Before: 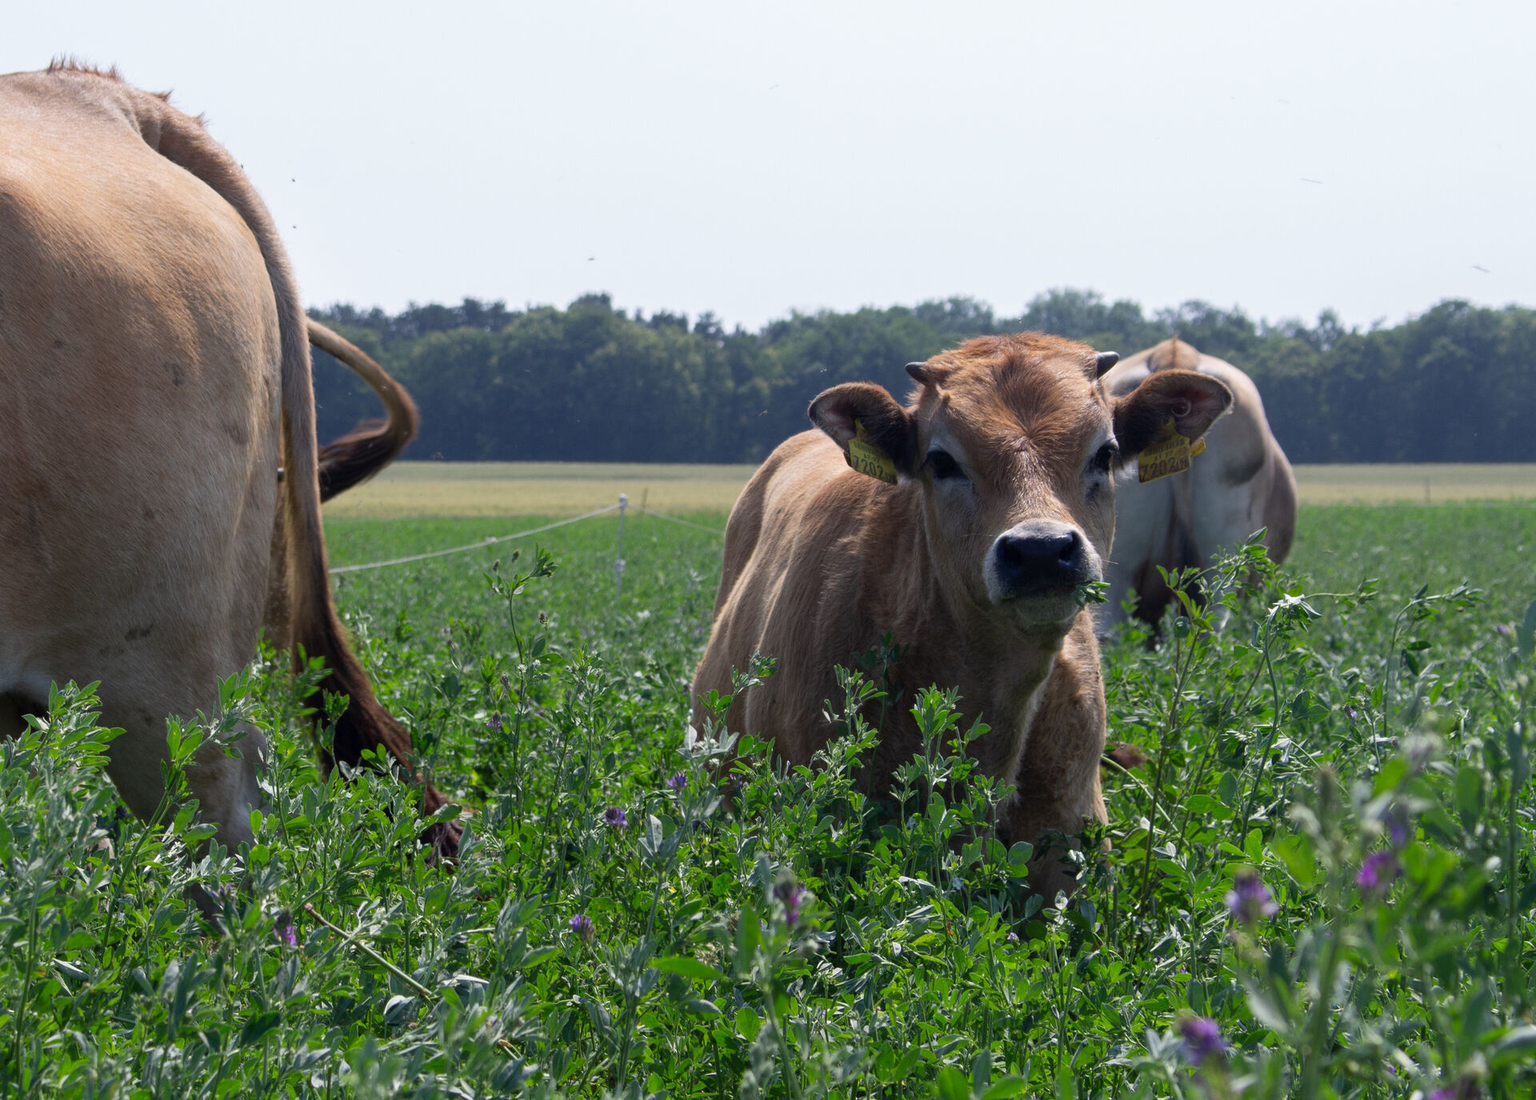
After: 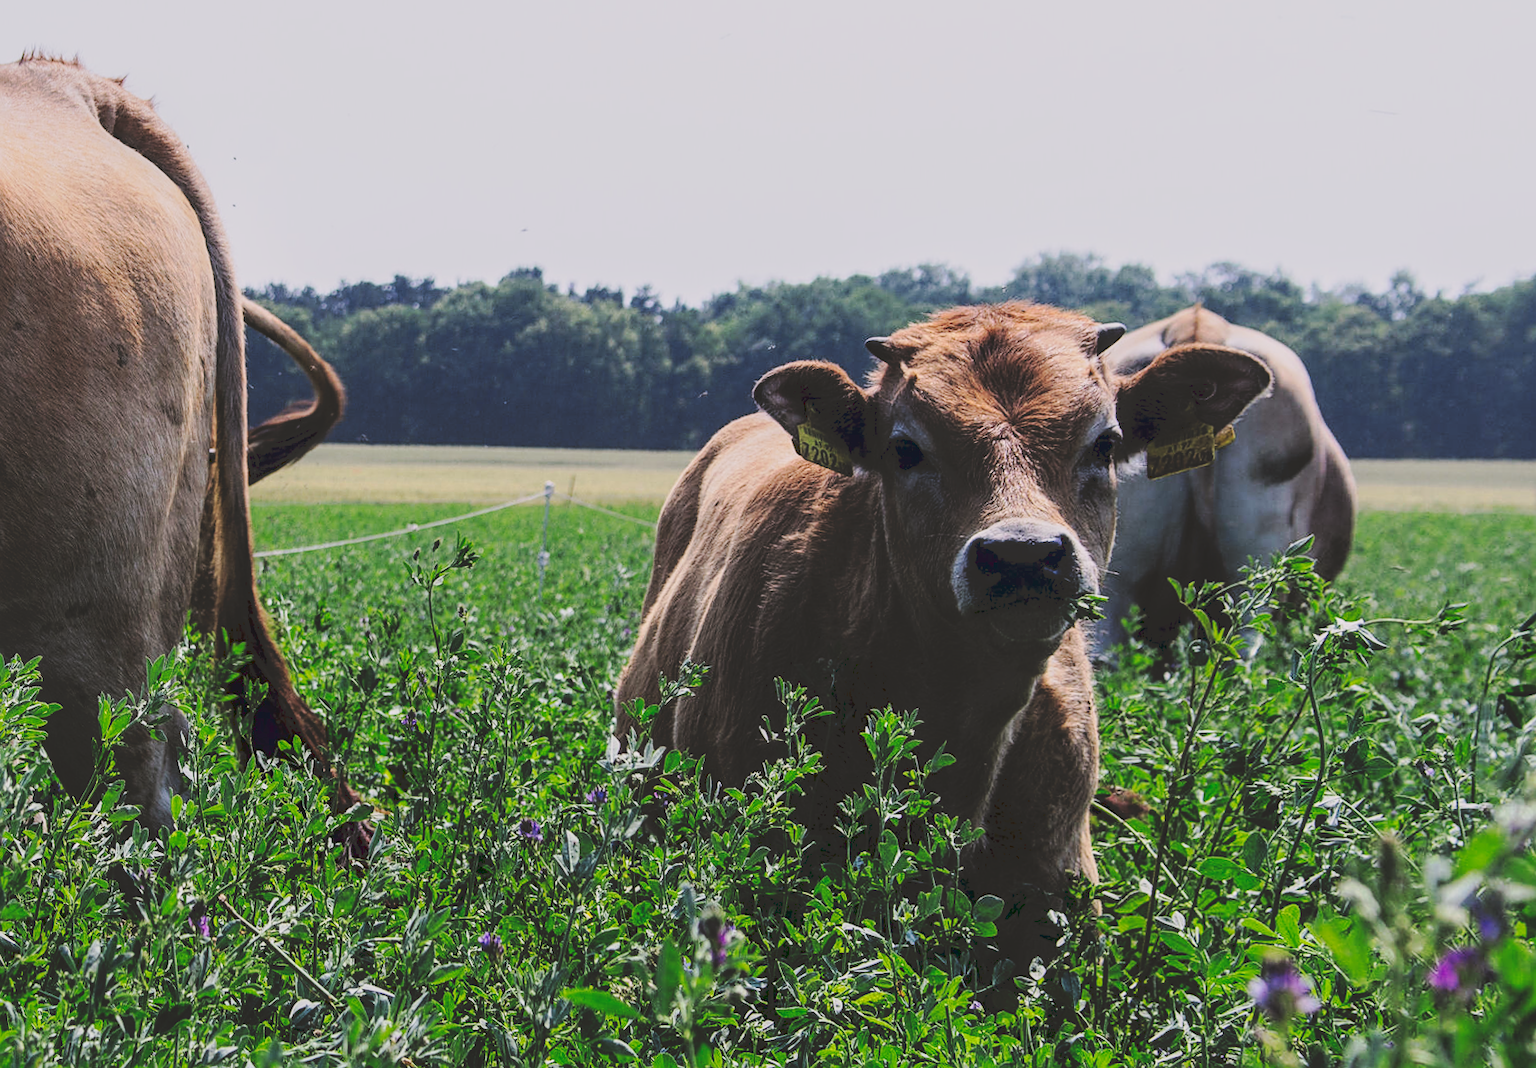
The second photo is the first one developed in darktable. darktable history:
rotate and perspective: rotation 1.69°, lens shift (vertical) -0.023, lens shift (horizontal) -0.291, crop left 0.025, crop right 0.988, crop top 0.092, crop bottom 0.842
crop and rotate: left 1.088%, right 8.807%
tone curve: curves: ch0 [(0, 0) (0.003, 0.174) (0.011, 0.178) (0.025, 0.182) (0.044, 0.185) (0.069, 0.191) (0.1, 0.194) (0.136, 0.199) (0.177, 0.219) (0.224, 0.246) (0.277, 0.284) (0.335, 0.35) (0.399, 0.43) (0.468, 0.539) (0.543, 0.637) (0.623, 0.711) (0.709, 0.799) (0.801, 0.865) (0.898, 0.914) (1, 1)], preserve colors none
filmic rgb: black relative exposure -6.15 EV, white relative exposure 6.96 EV, hardness 2.23, color science v6 (2022)
color correction: highlights a* 3.12, highlights b* -1.55, shadows a* -0.101, shadows b* 2.52, saturation 0.98
local contrast: on, module defaults
sharpen: on, module defaults
tone equalizer: on, module defaults
